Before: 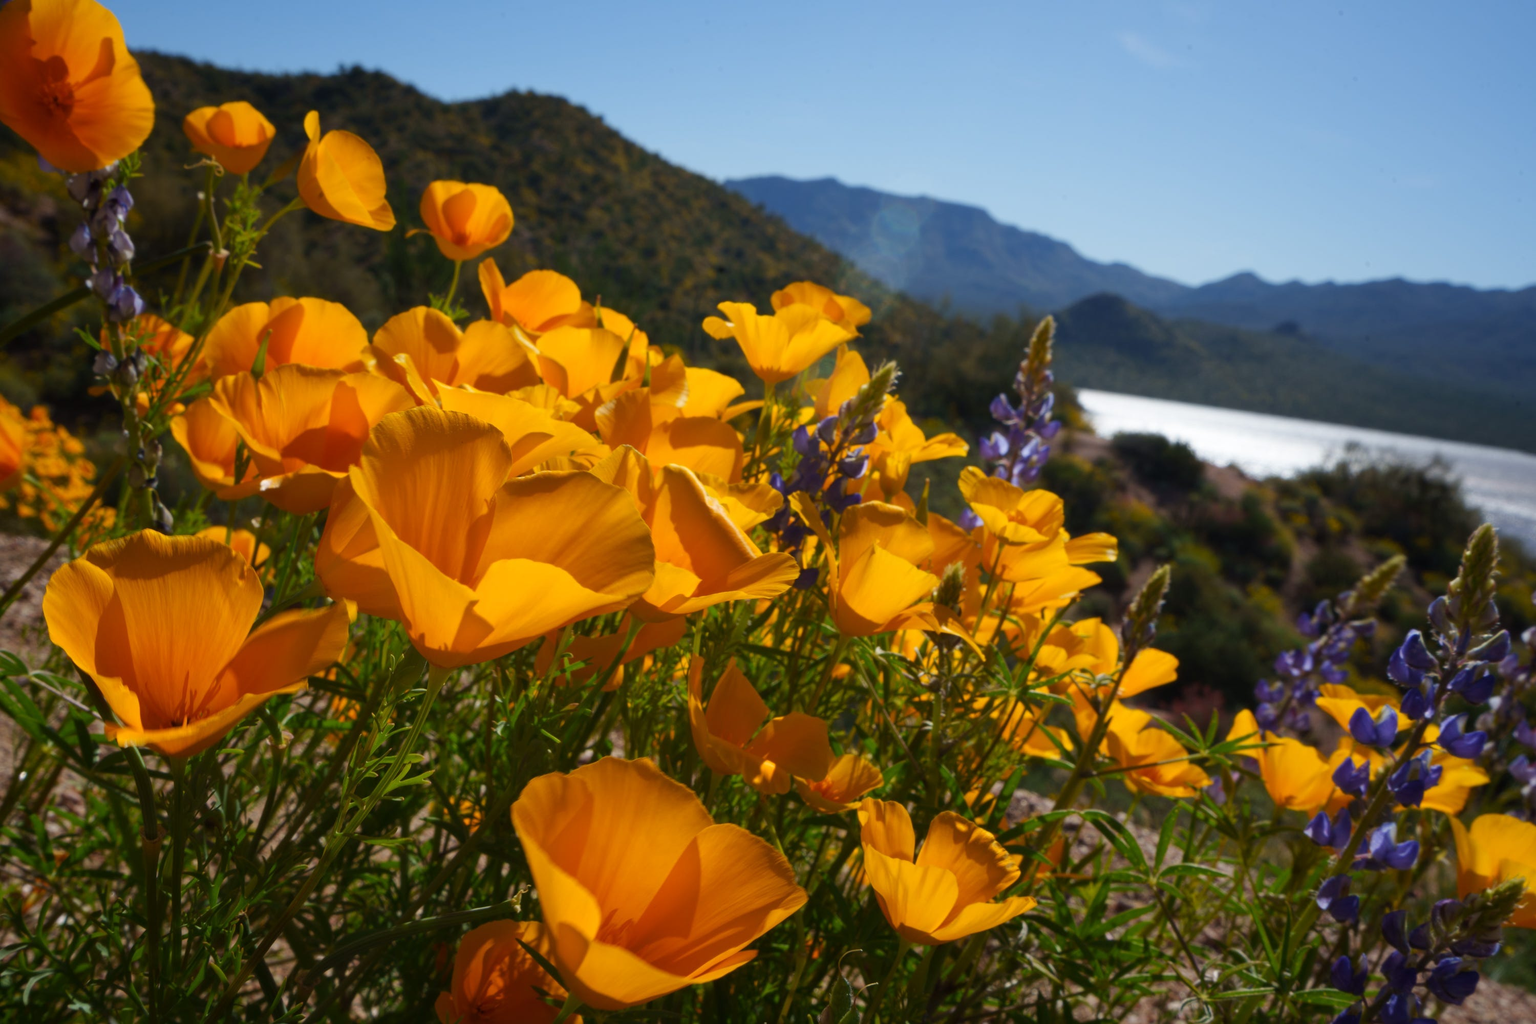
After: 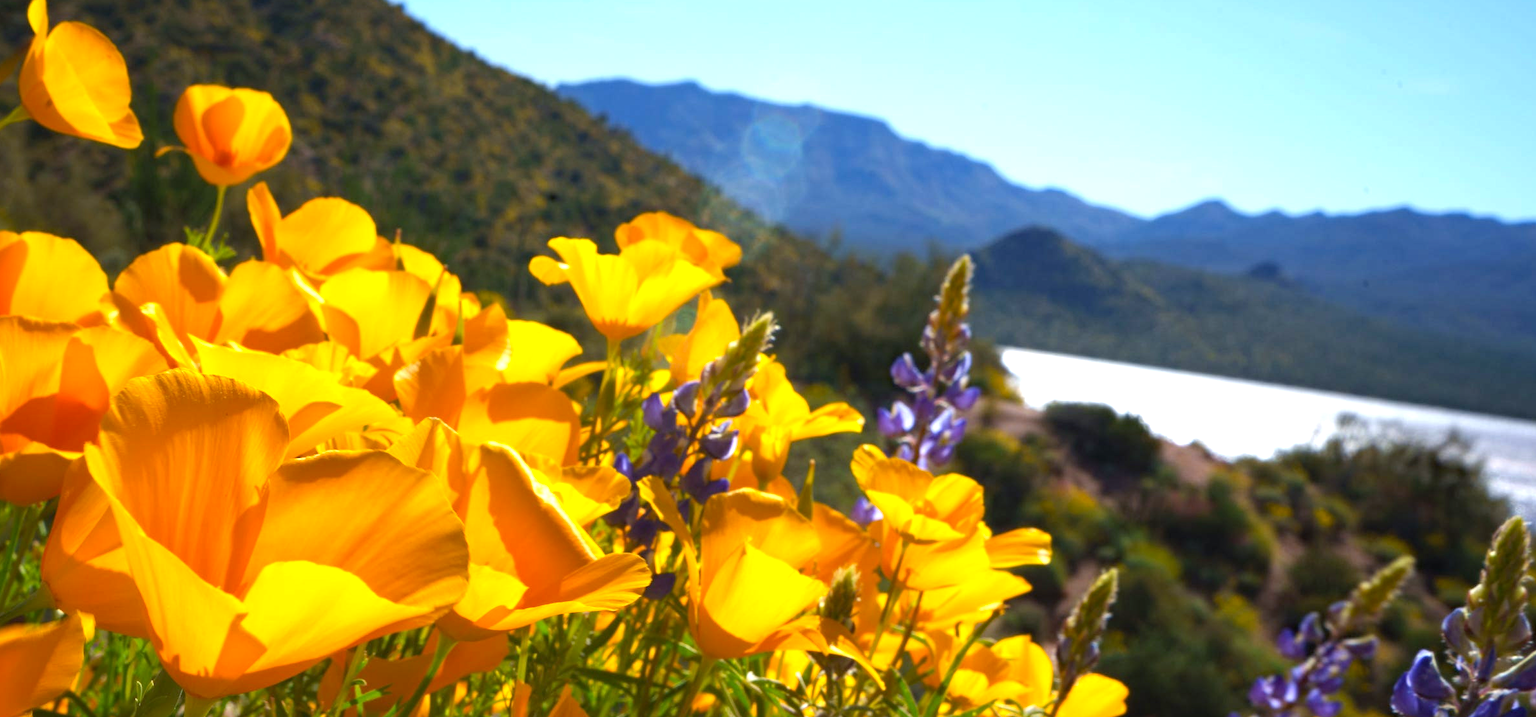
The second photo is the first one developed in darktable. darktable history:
haze removal: strength 0.29, distance 0.25, compatibility mode true, adaptive false
white balance: red 0.974, blue 1.044
crop: left 18.38%, top 11.092%, right 2.134%, bottom 33.217%
exposure: black level correction 0, exposure 1.1 EV, compensate highlight preservation false
